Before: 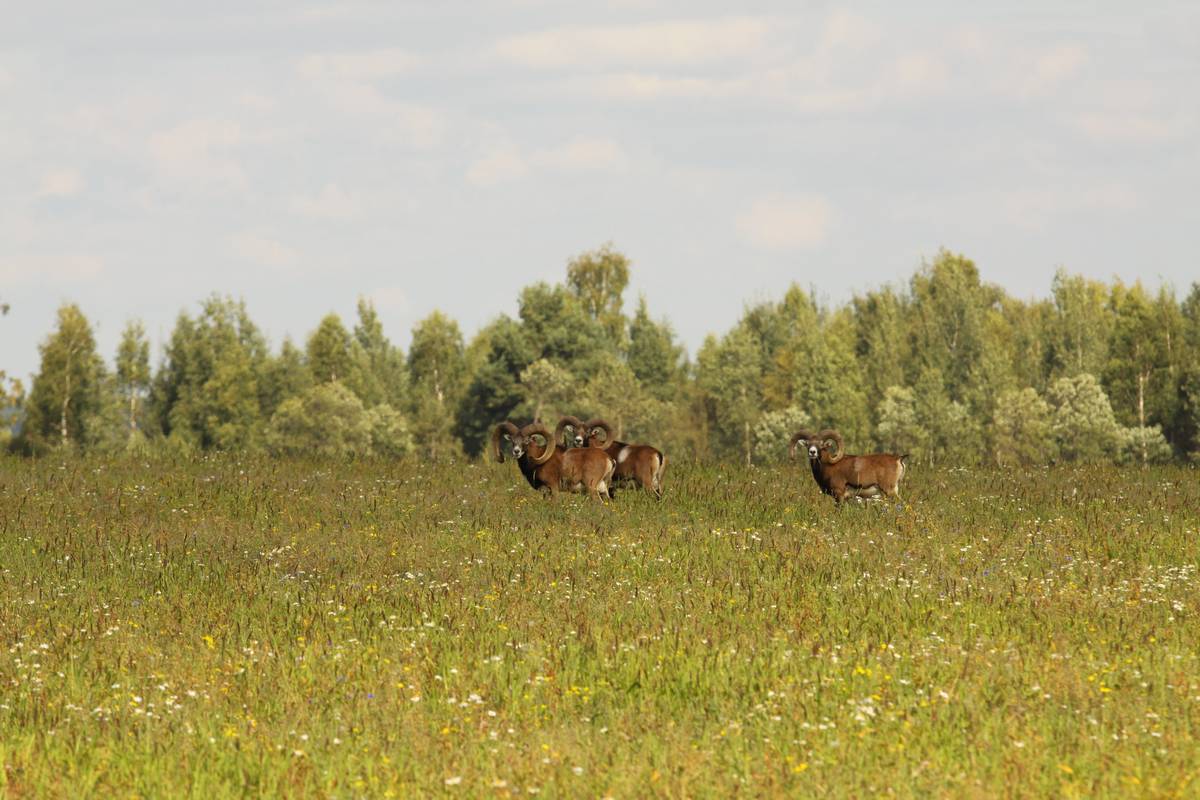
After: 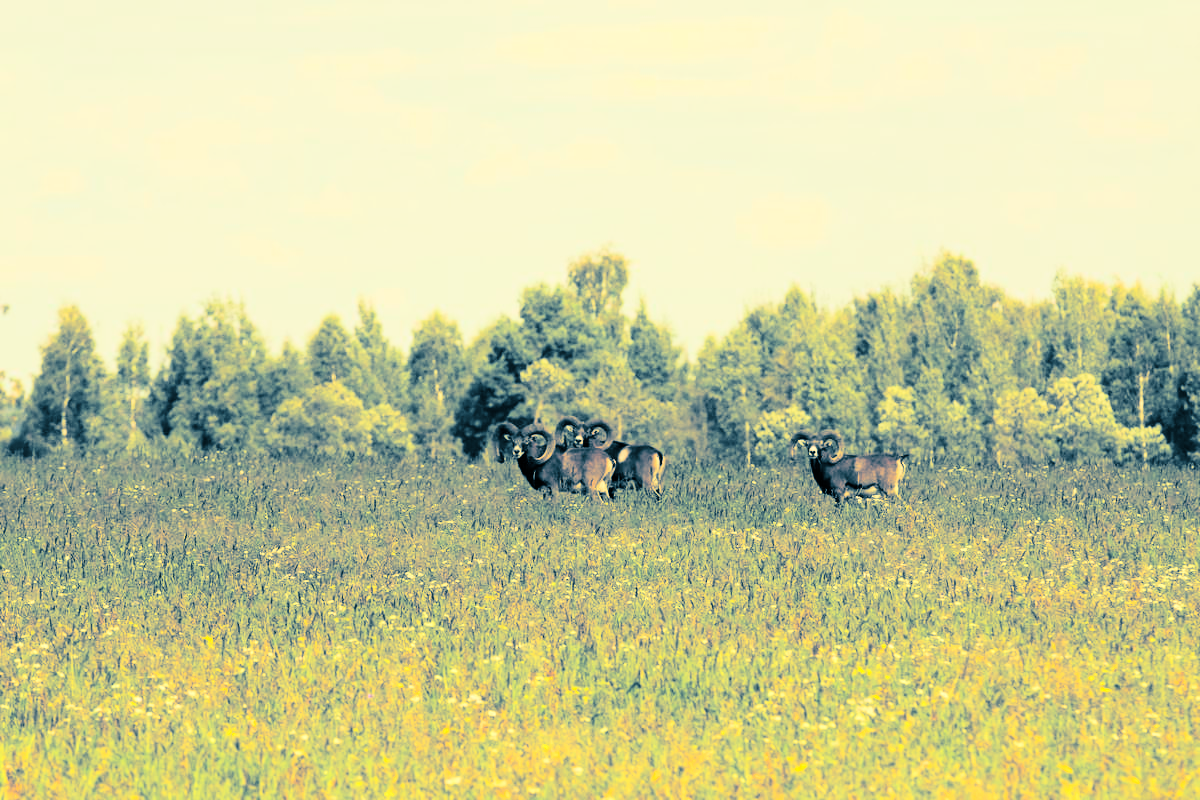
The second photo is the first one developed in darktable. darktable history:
tone curve: curves: ch0 [(0, 0) (0.004, 0) (0.133, 0.071) (0.325, 0.456) (0.832, 0.957) (1, 1)], color space Lab, linked channels, preserve colors none
channel mixer: red [0, 0, 0, 1, 0, 0, 0], green [0 ×4, 1, 0, 0], blue [0, 0, 0, 0.1, 0.1, 0.8, 0]
velvia: on, module defaults
split-toning: shadows › hue 212.4°, balance -70
